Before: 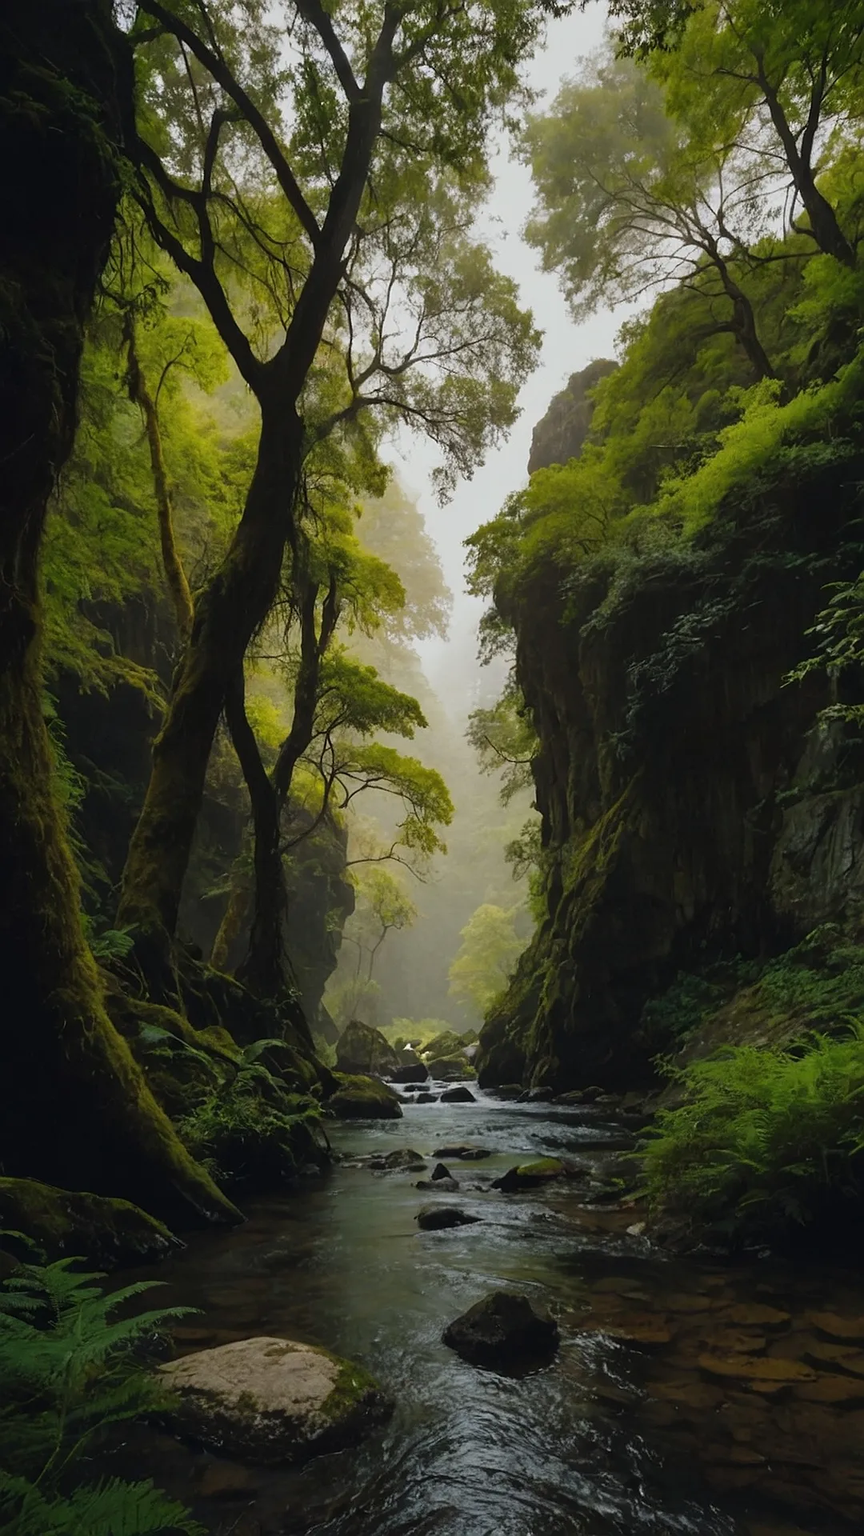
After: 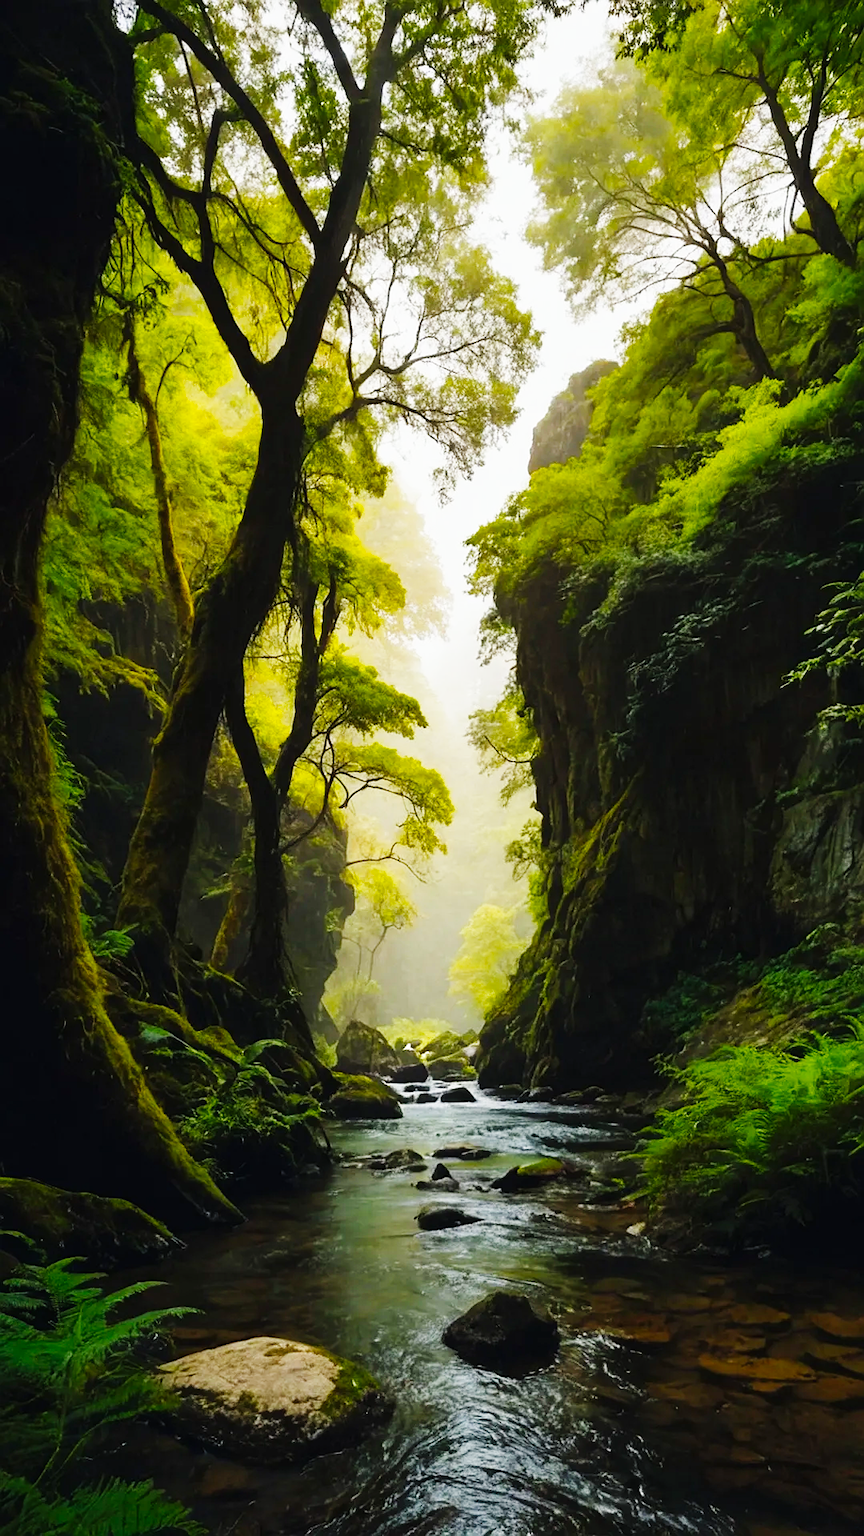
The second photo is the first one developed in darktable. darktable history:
color balance: output saturation 120%
base curve: curves: ch0 [(0, 0.003) (0.001, 0.002) (0.006, 0.004) (0.02, 0.022) (0.048, 0.086) (0.094, 0.234) (0.162, 0.431) (0.258, 0.629) (0.385, 0.8) (0.548, 0.918) (0.751, 0.988) (1, 1)], preserve colors none
